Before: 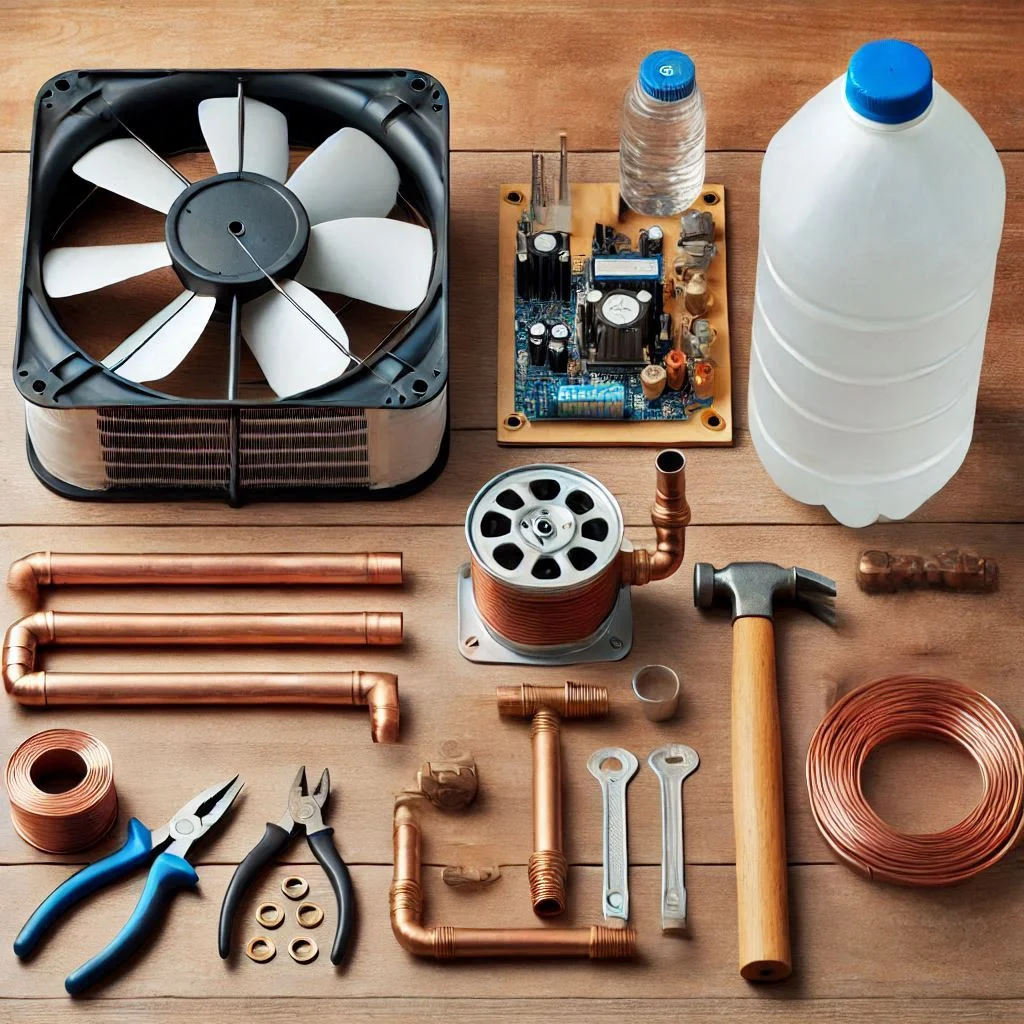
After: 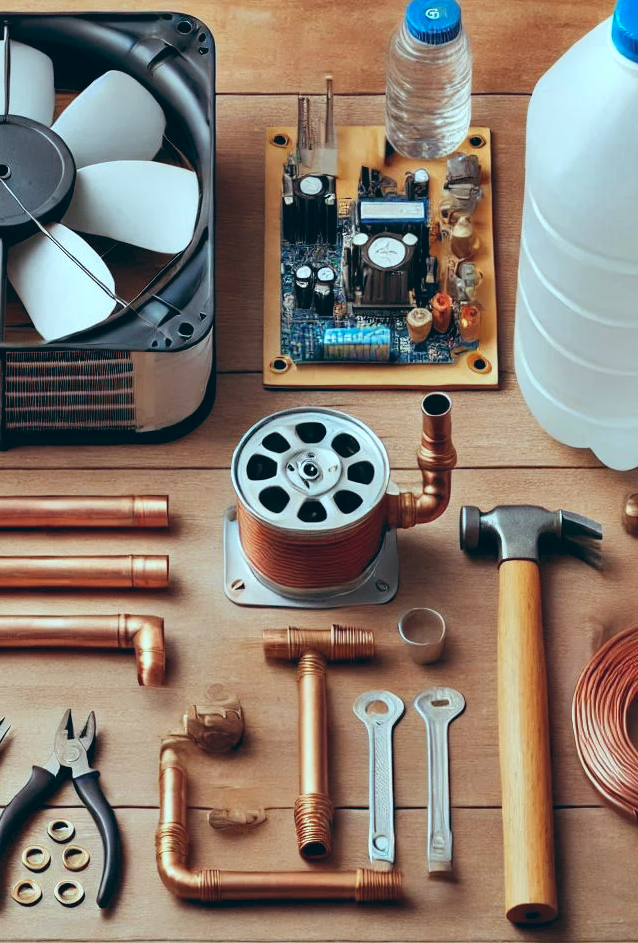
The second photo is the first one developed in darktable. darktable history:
crop and rotate: left 22.918%, top 5.629%, right 14.711%, bottom 2.247%
color balance: lift [1.003, 0.993, 1.001, 1.007], gamma [1.018, 1.072, 0.959, 0.928], gain [0.974, 0.873, 1.031, 1.127]
